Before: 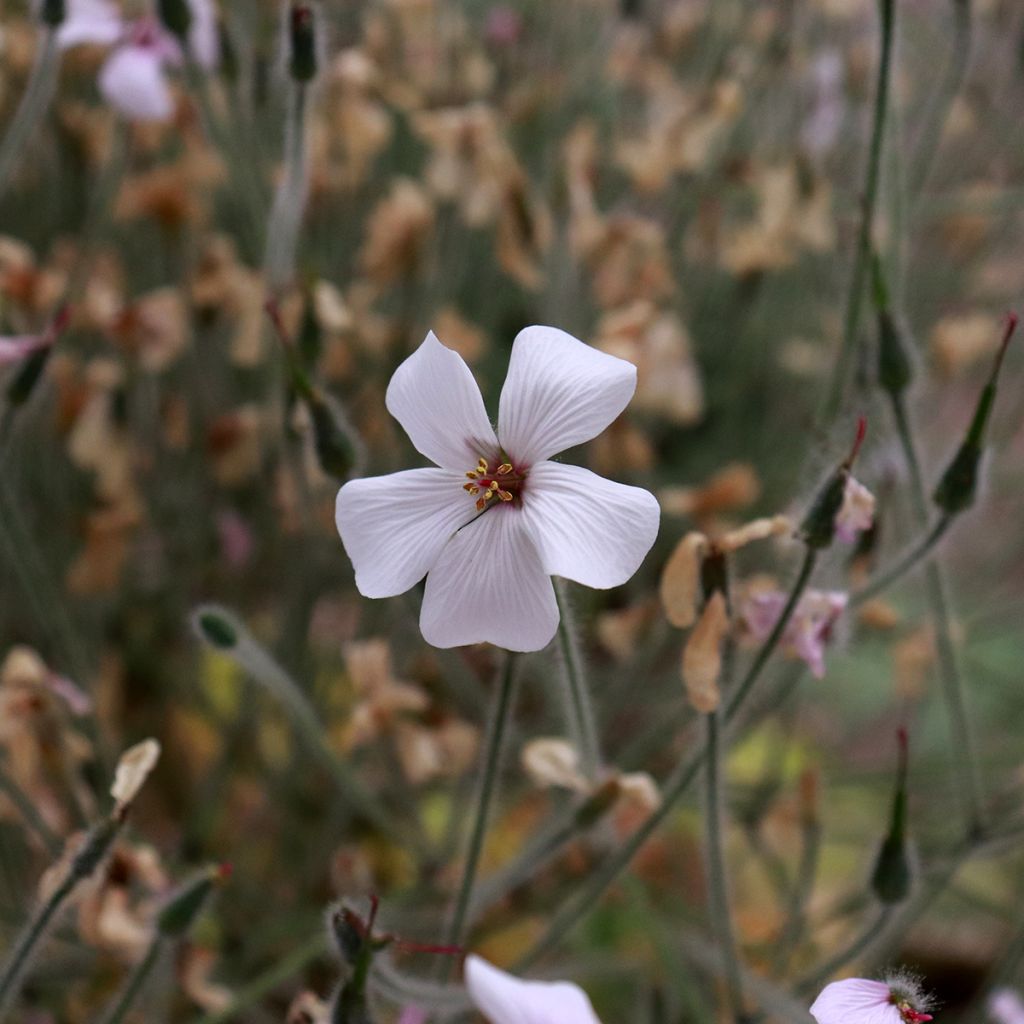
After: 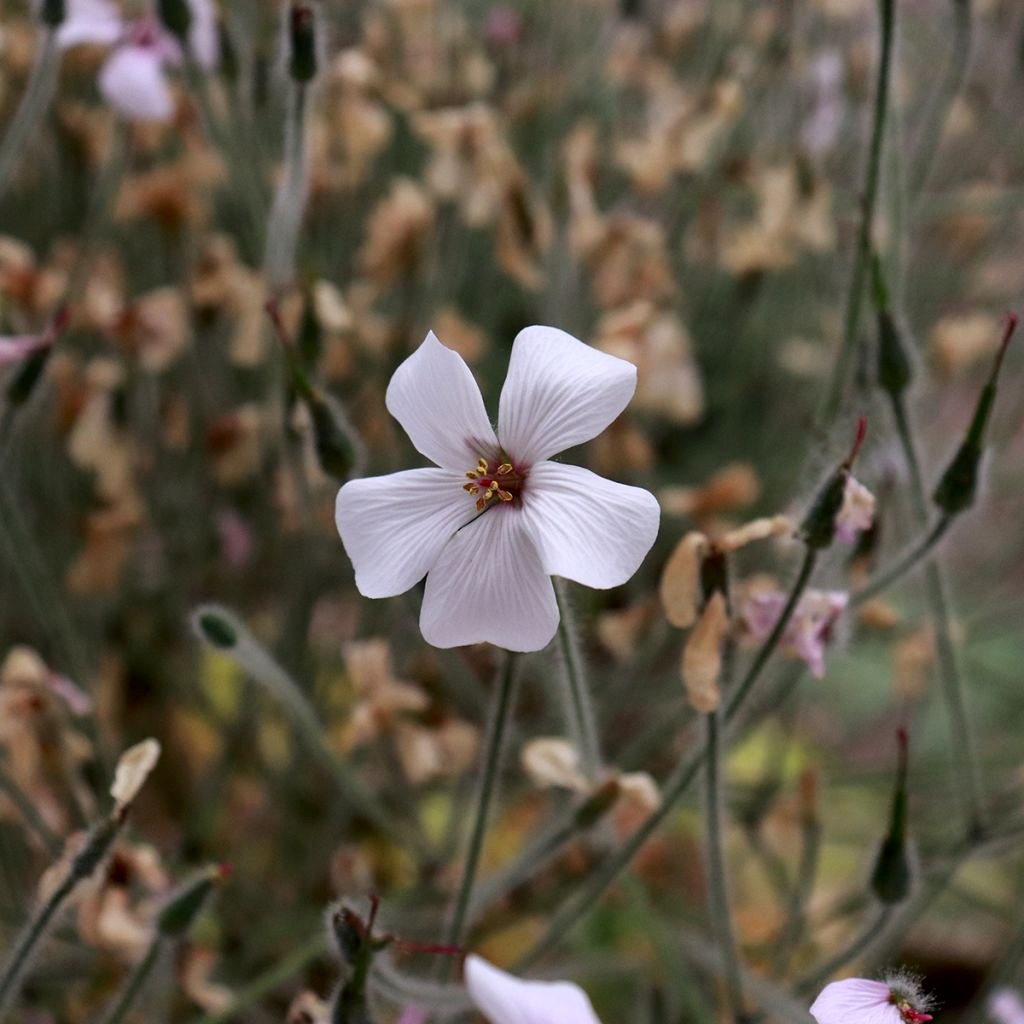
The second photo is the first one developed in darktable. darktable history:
local contrast: mode bilateral grid, contrast 19, coarseness 50, detail 129%, midtone range 0.2
